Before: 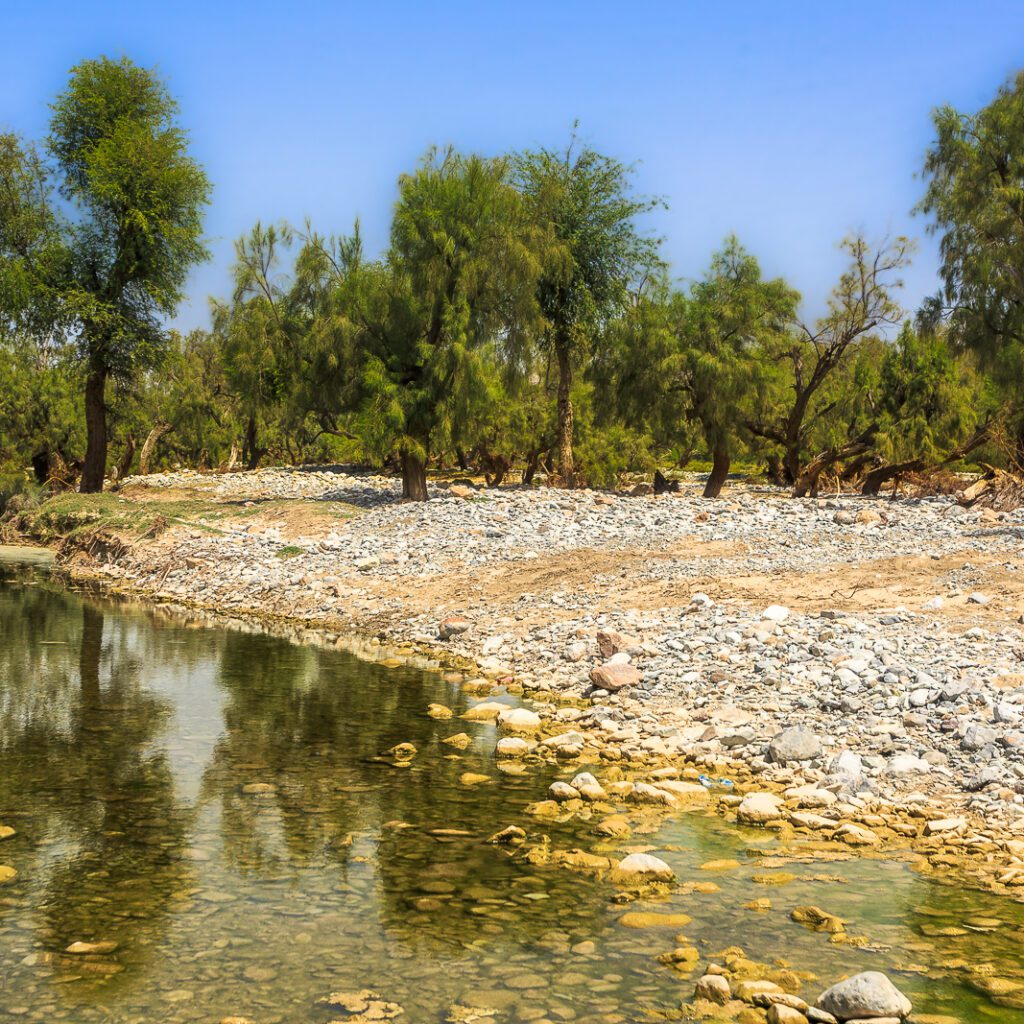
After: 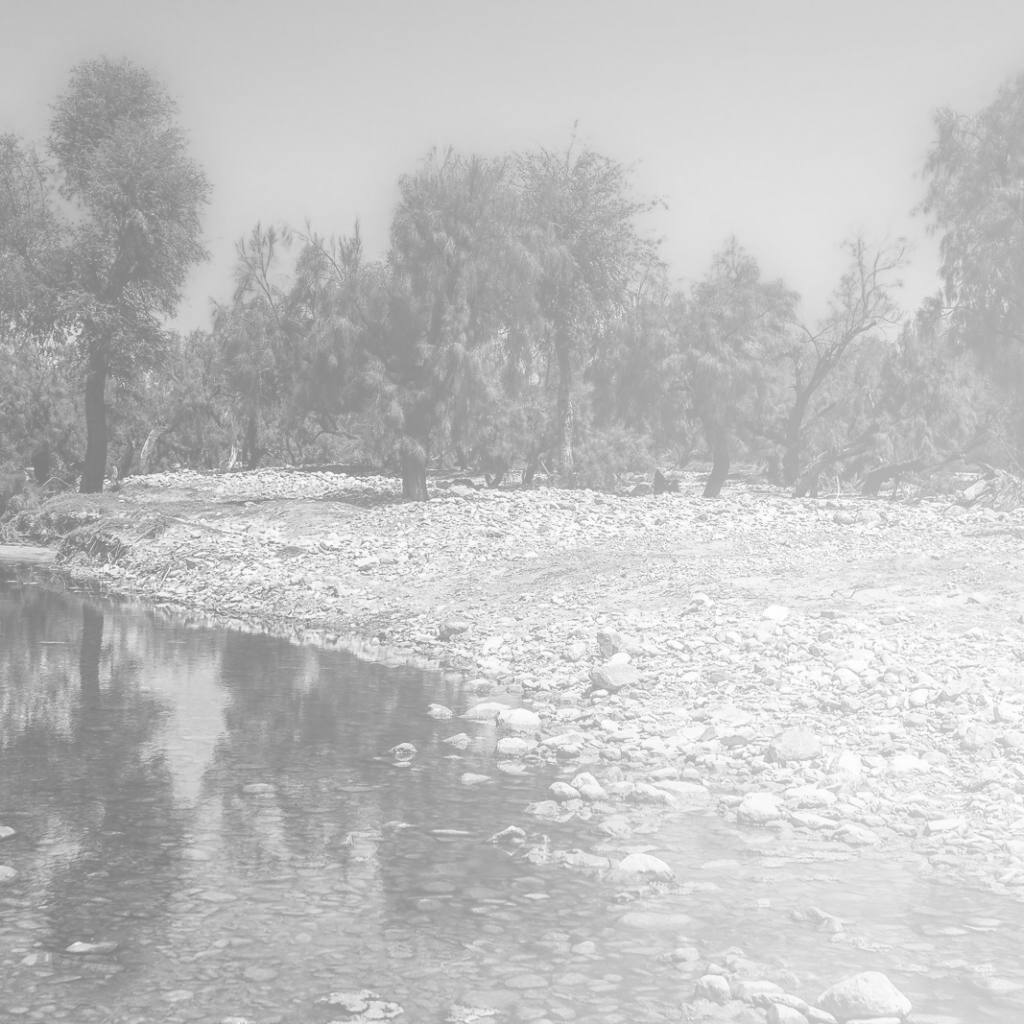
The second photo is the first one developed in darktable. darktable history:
monochrome: on, module defaults
bloom: size 70%, threshold 25%, strength 70%
levels: levels [0, 0.618, 1]
